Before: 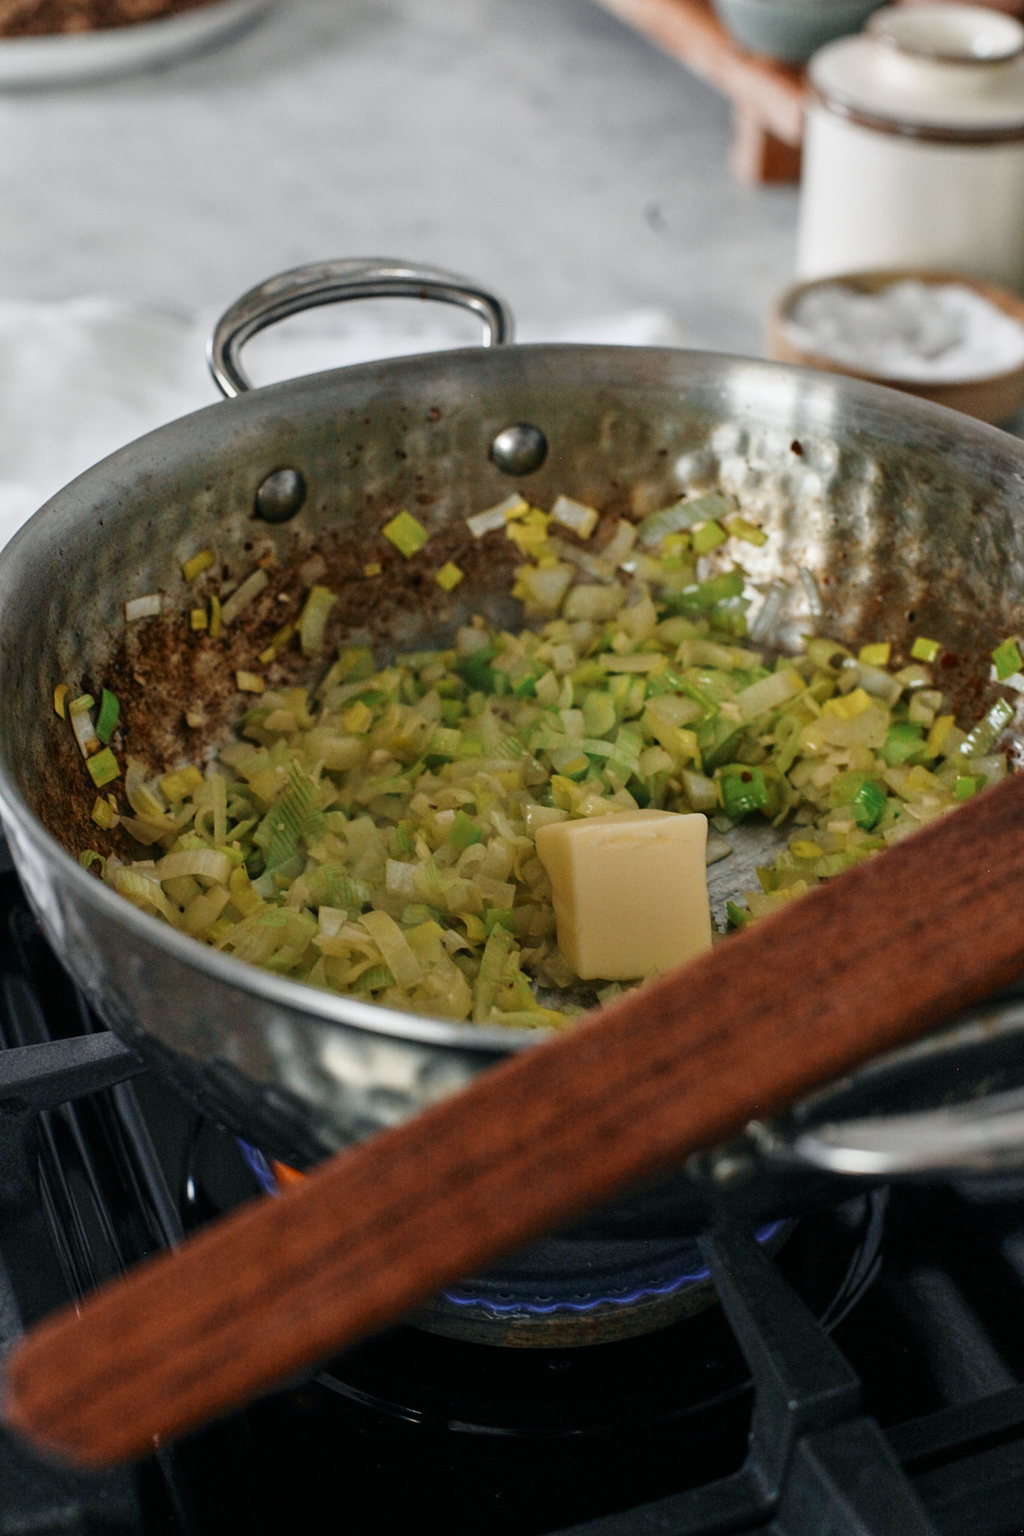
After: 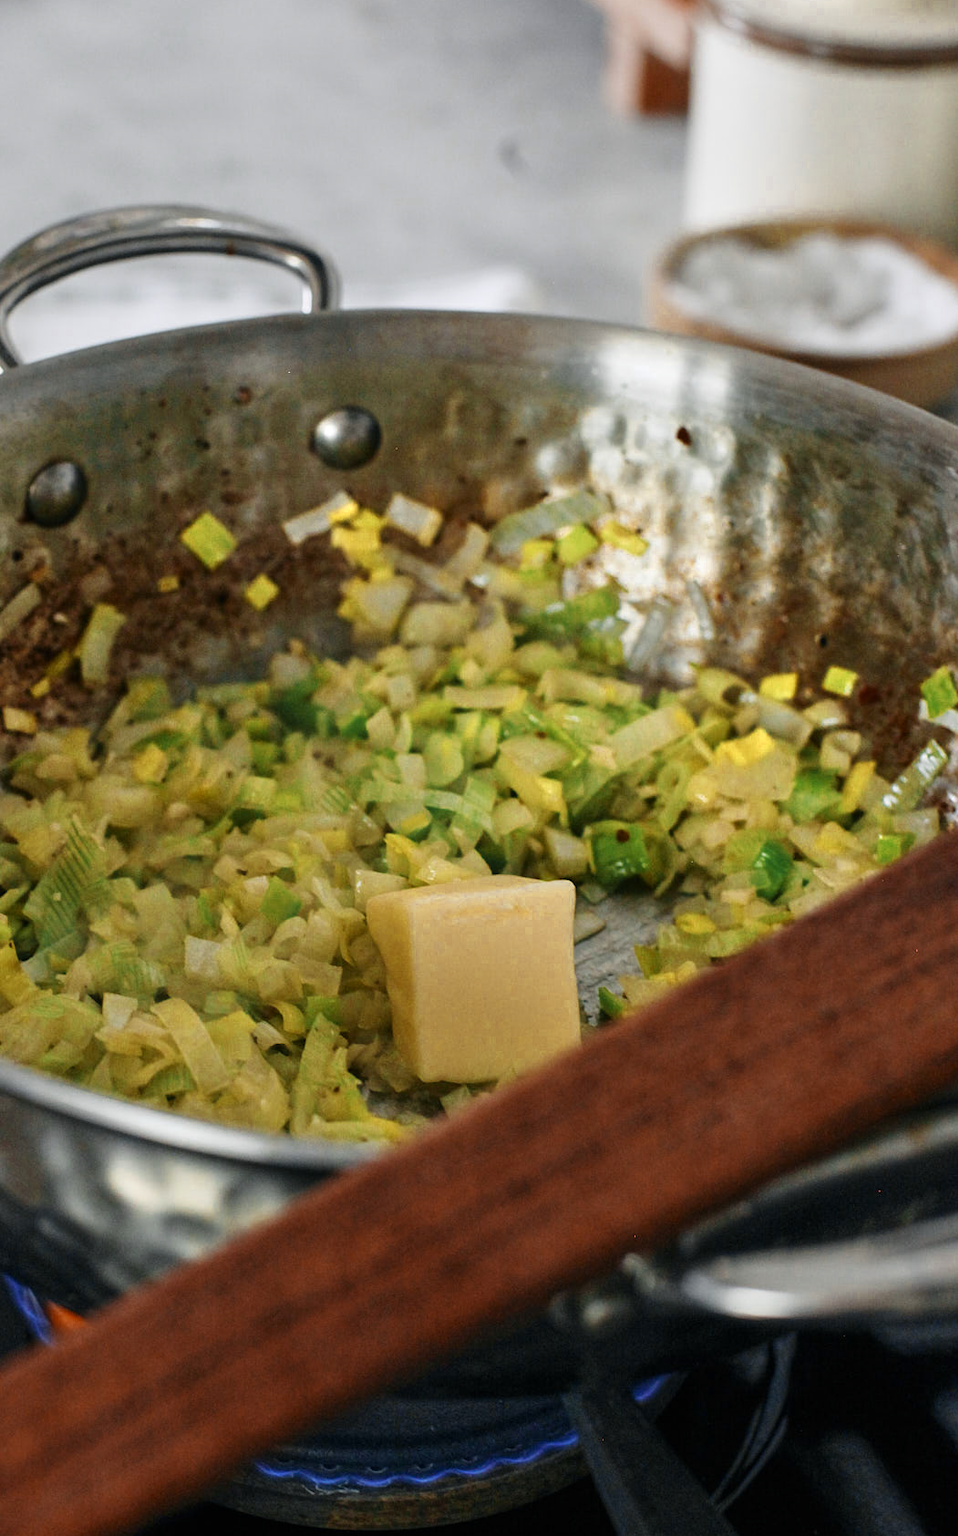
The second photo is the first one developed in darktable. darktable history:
crop: left 22.886%, top 5.837%, bottom 11.842%
color zones: curves: ch0 [(0, 0.485) (0.178, 0.476) (0.261, 0.623) (0.411, 0.403) (0.708, 0.603) (0.934, 0.412)]; ch1 [(0.003, 0.485) (0.149, 0.496) (0.229, 0.584) (0.326, 0.551) (0.484, 0.262) (0.757, 0.643)]
